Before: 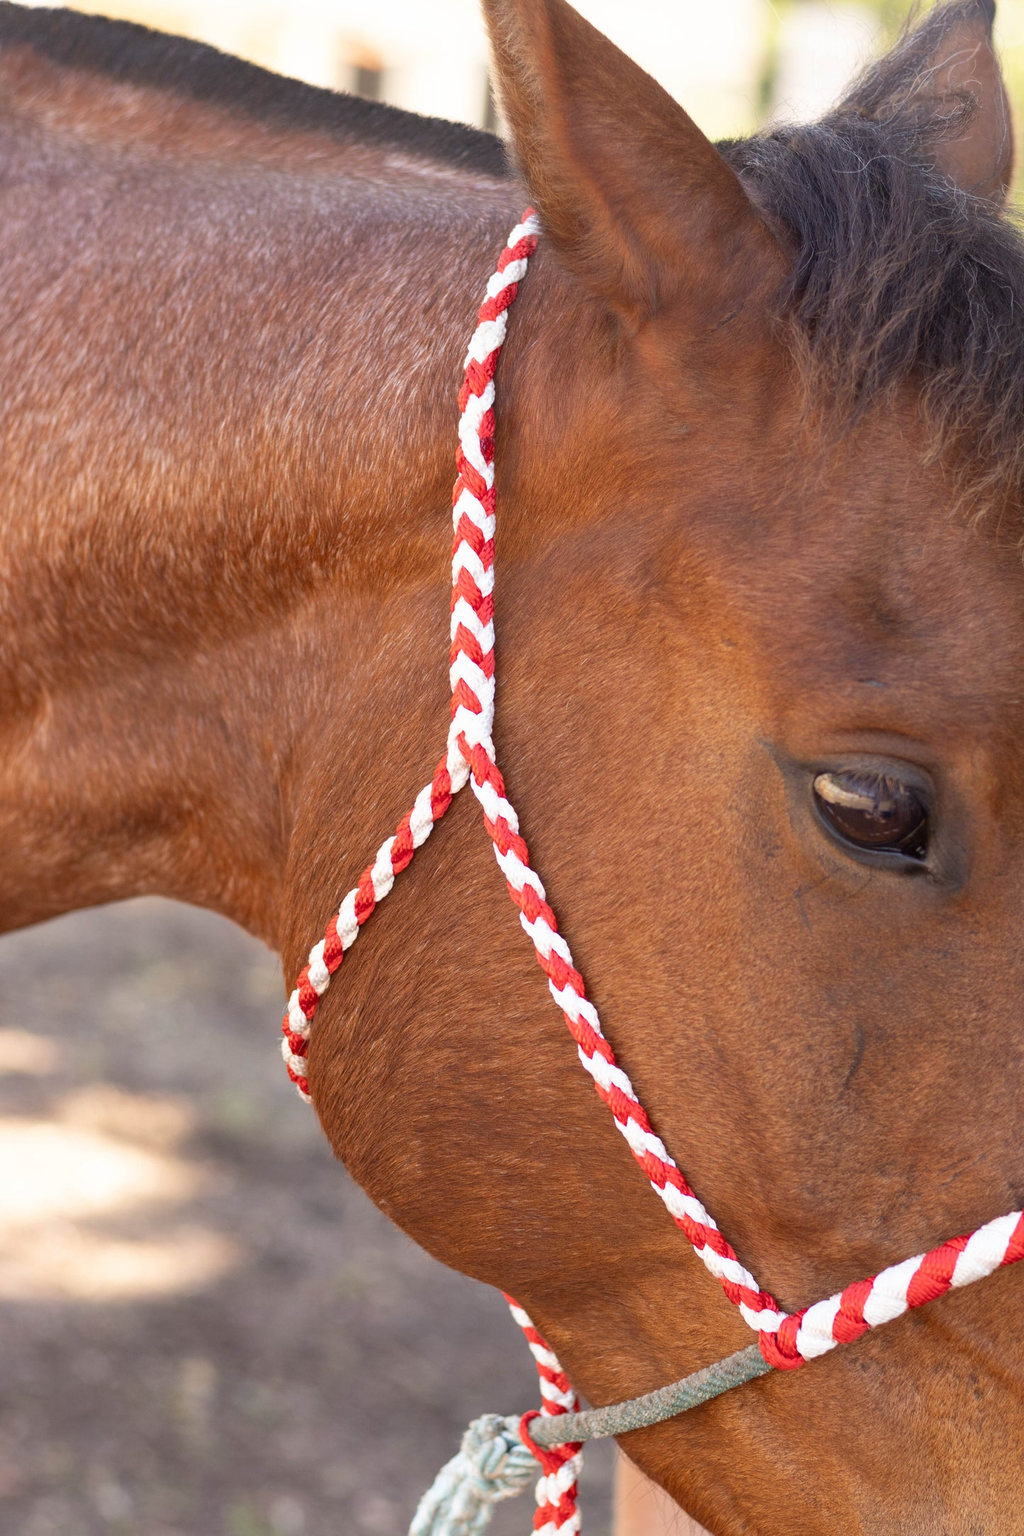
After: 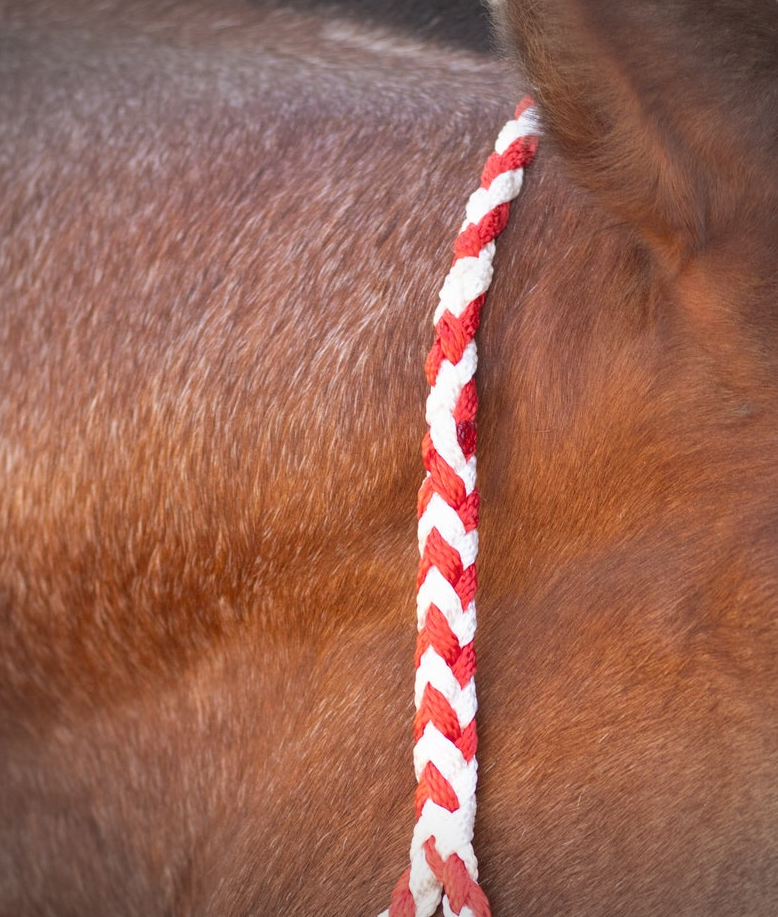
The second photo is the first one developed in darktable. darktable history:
crop: left 15.306%, top 9.065%, right 30.789%, bottom 48.638%
vignetting: width/height ratio 1.094
